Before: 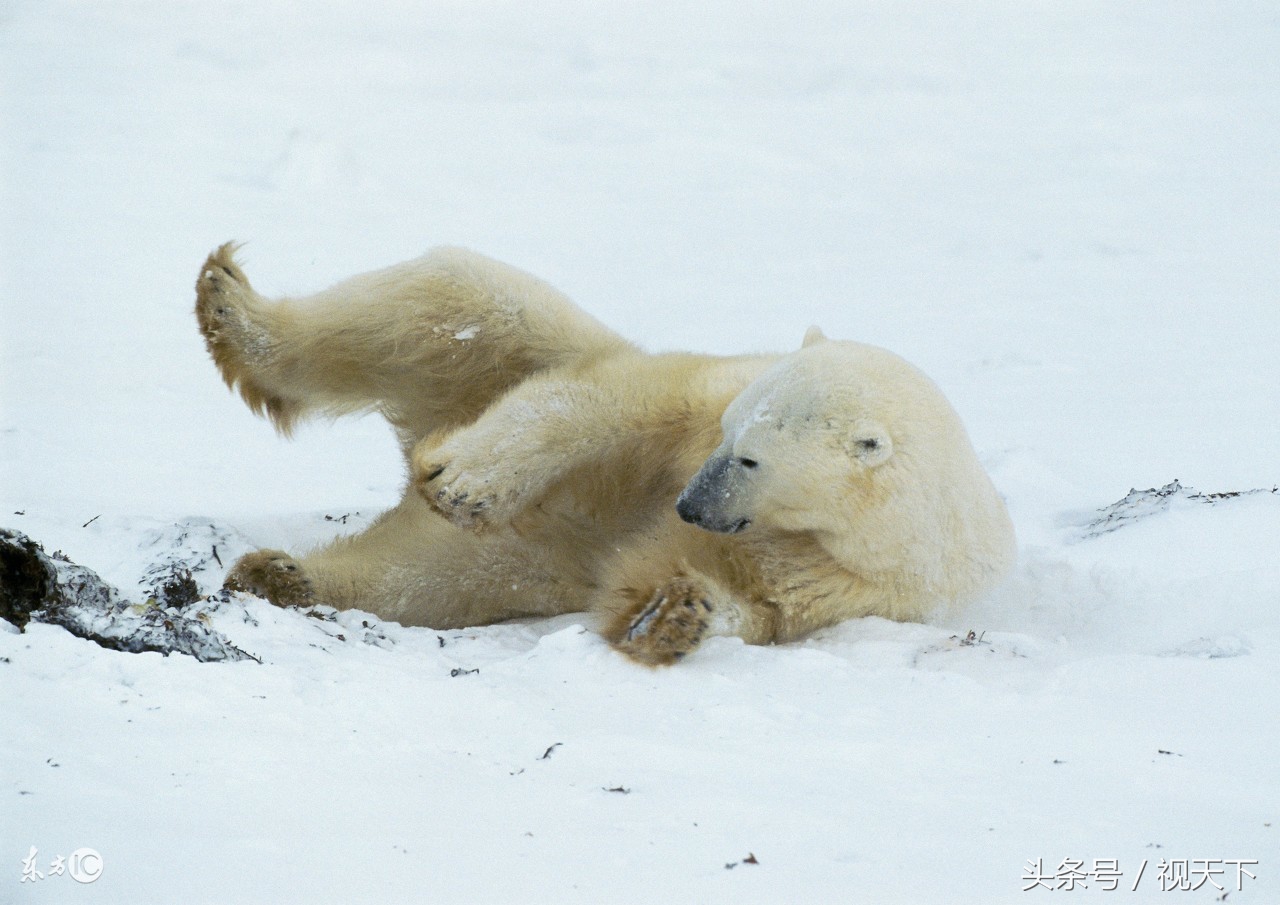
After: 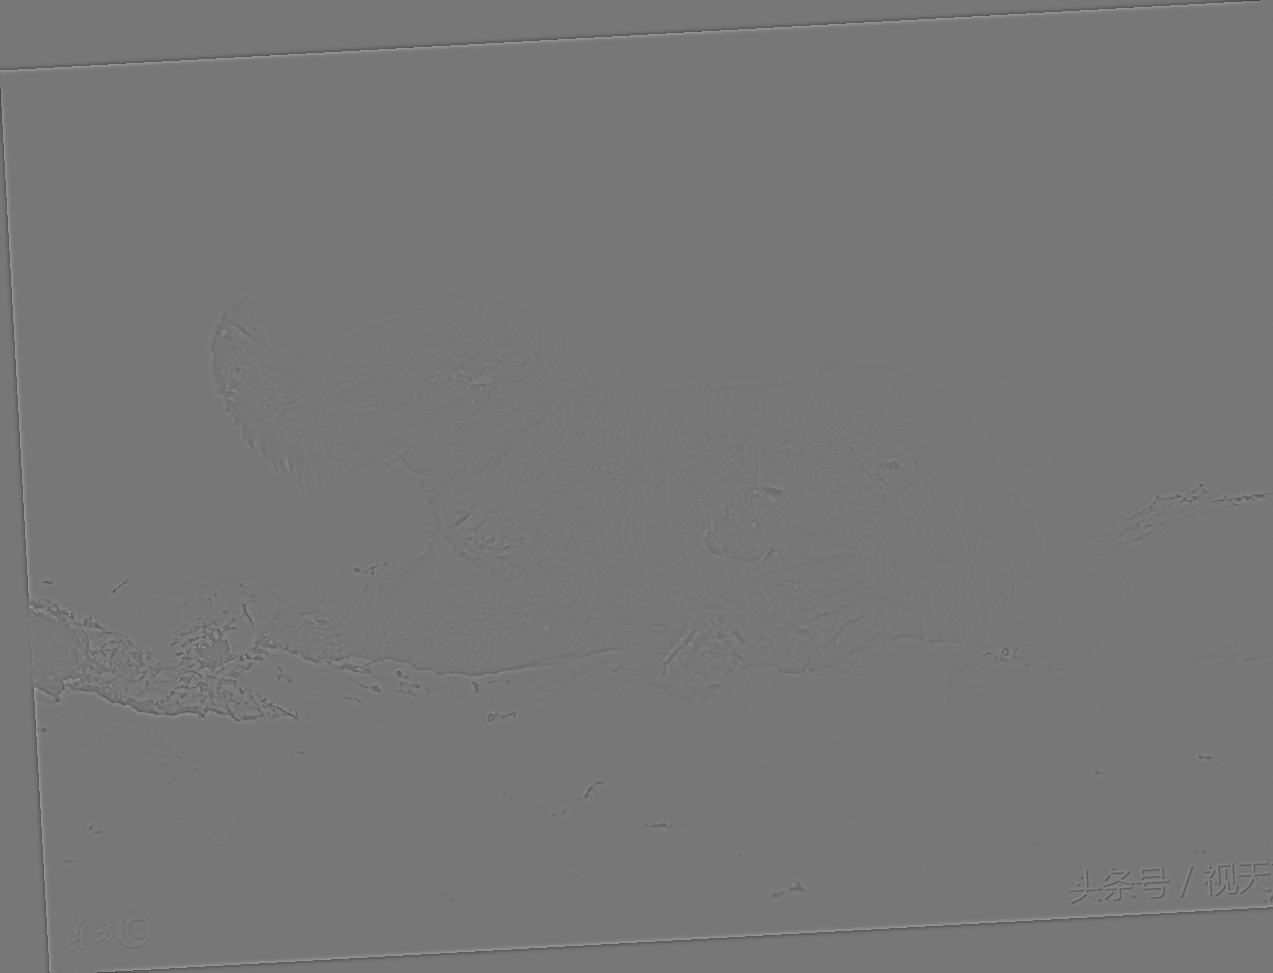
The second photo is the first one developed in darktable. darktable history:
highpass: sharpness 6%, contrast boost 7.63%
rotate and perspective: rotation -3.18°, automatic cropping off
crop: right 4.126%, bottom 0.031%
color calibration: illuminant as shot in camera, x 0.358, y 0.373, temperature 4628.91 K
